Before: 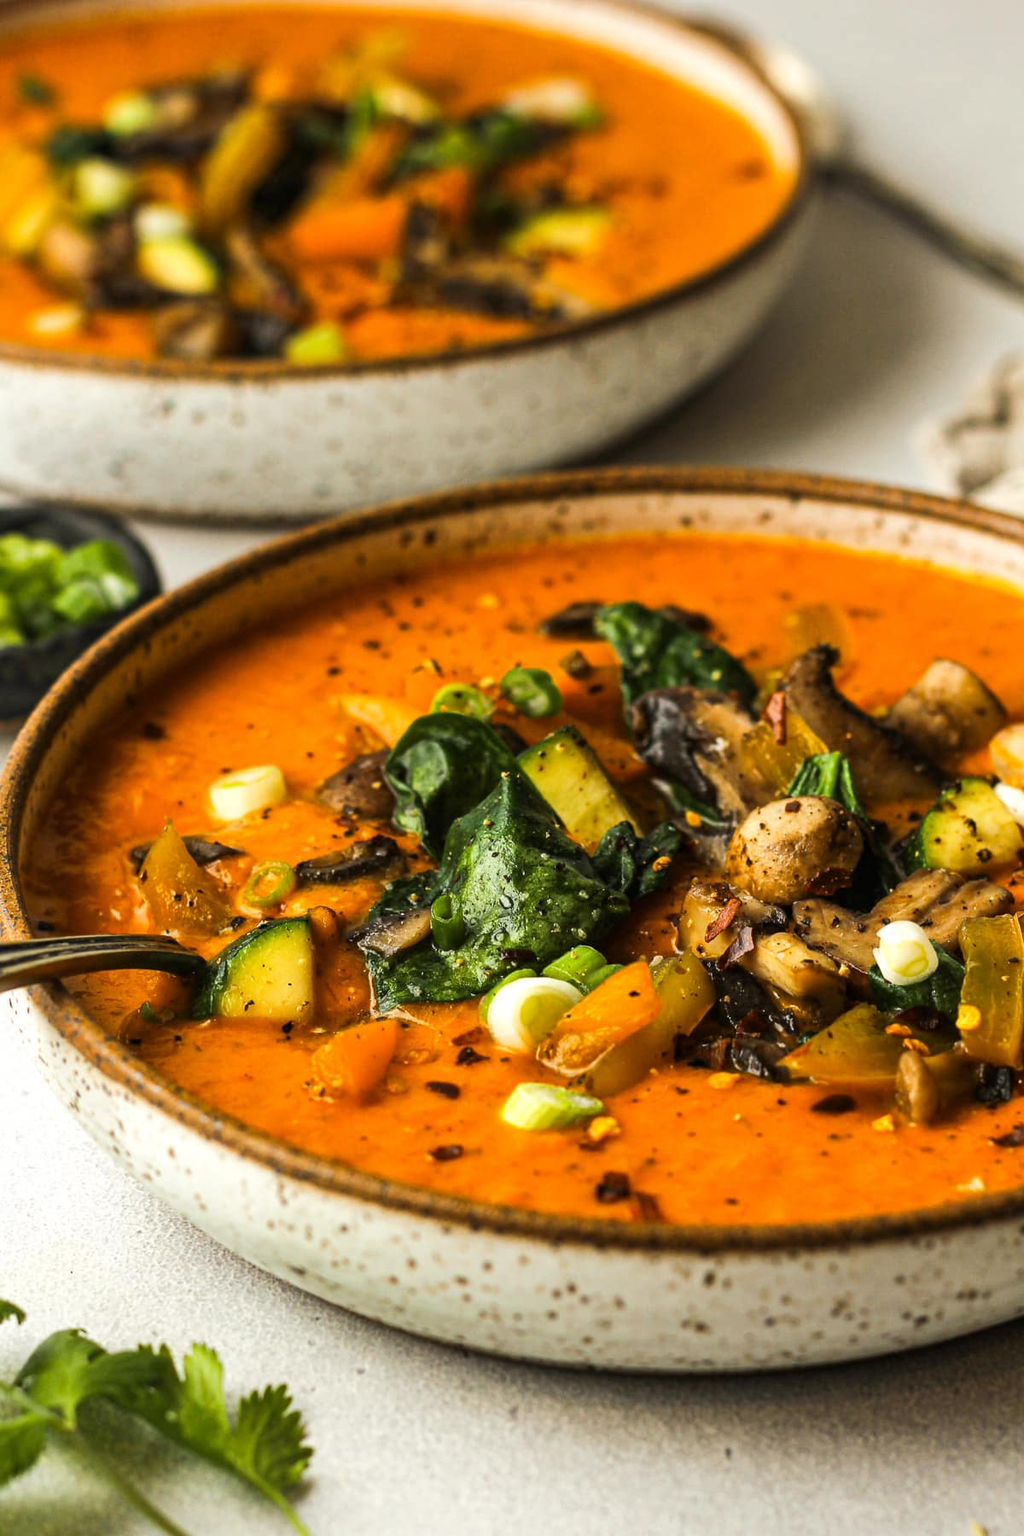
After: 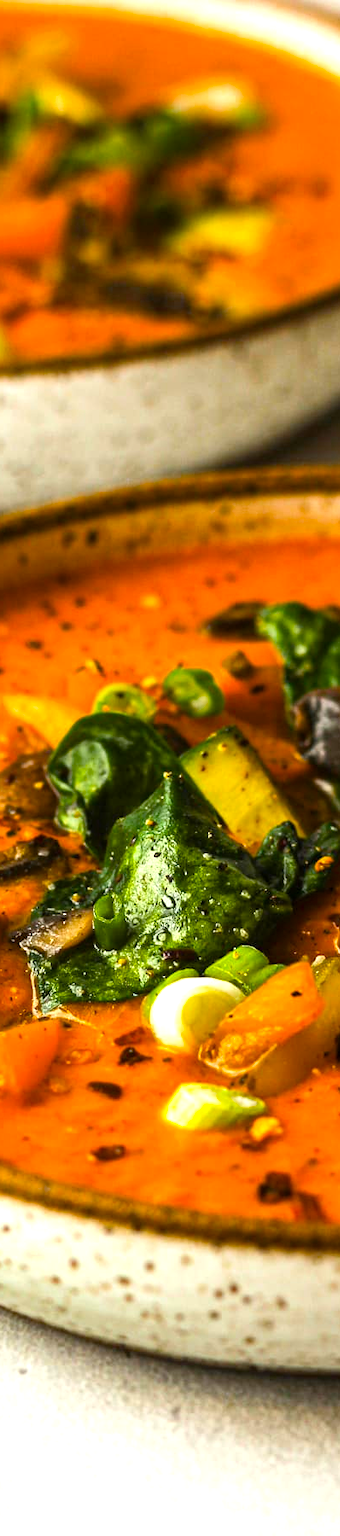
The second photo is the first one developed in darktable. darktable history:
crop: left 33.058%, right 33.49%
exposure: exposure 0.611 EV, compensate highlight preservation false
color balance rgb: linear chroma grading › shadows 15.654%, perceptual saturation grading › global saturation 14.896%, saturation formula JzAzBz (2021)
tone equalizer: edges refinement/feathering 500, mask exposure compensation -1.57 EV, preserve details no
